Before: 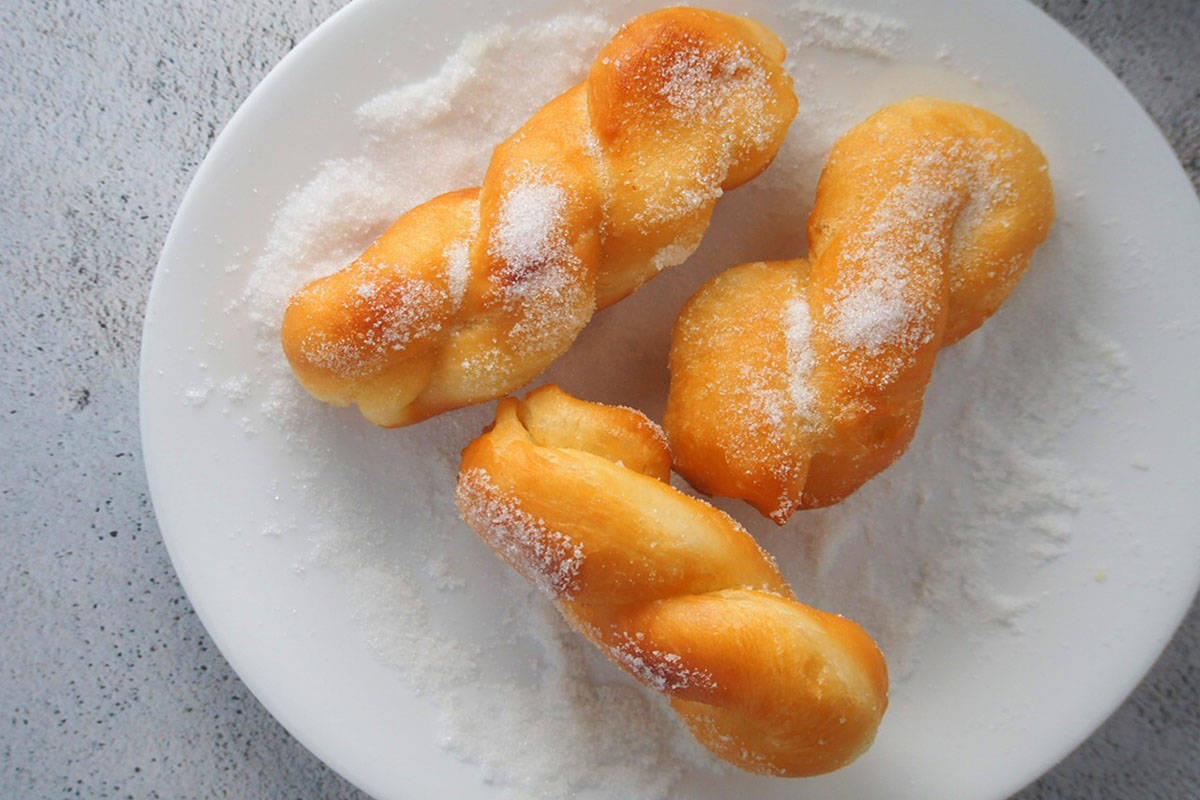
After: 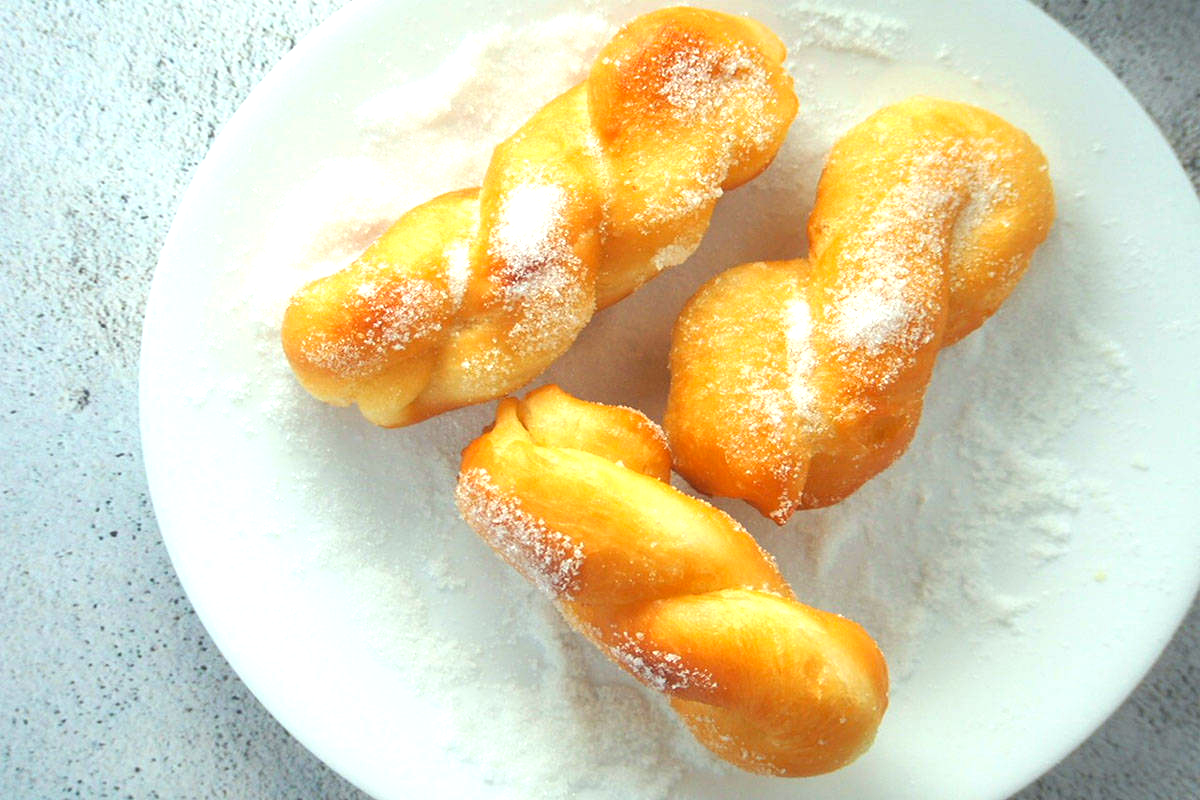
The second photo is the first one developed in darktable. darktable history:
exposure: black level correction -0.001, exposure 0.901 EV, compensate highlight preservation false
color correction: highlights a* -8.48, highlights b* 3.64
